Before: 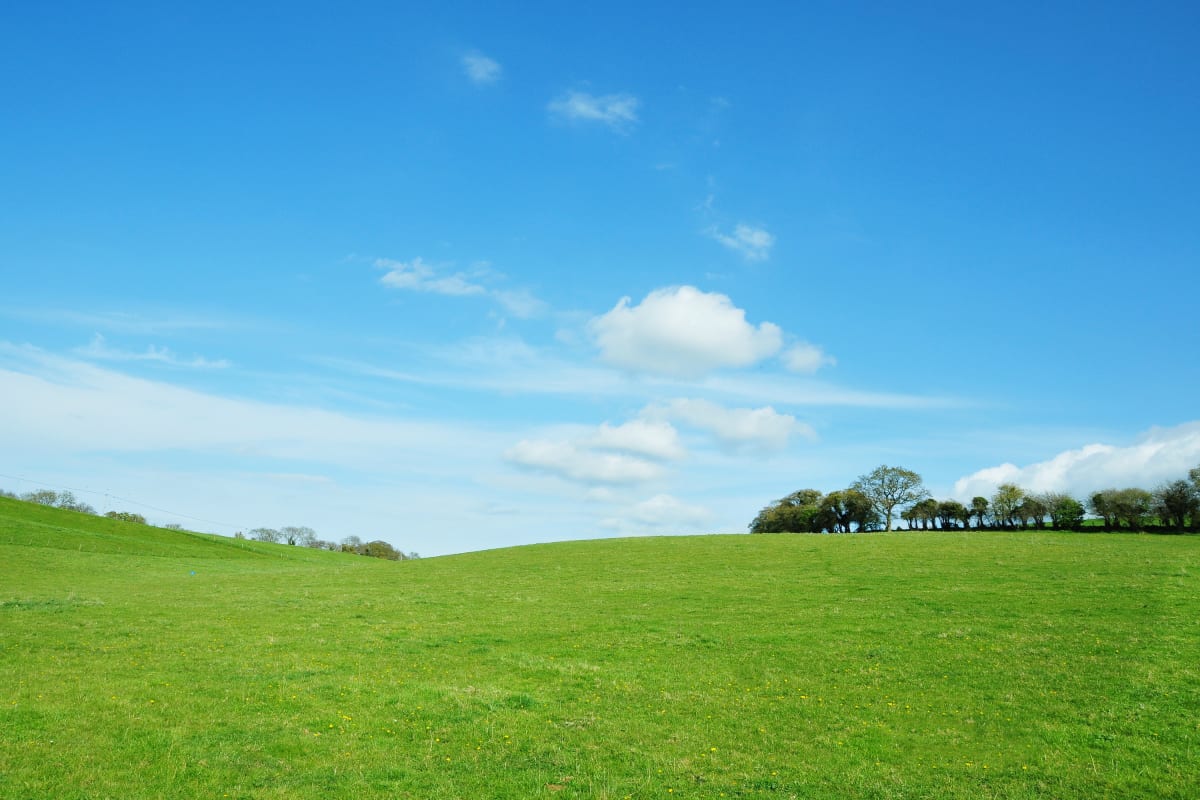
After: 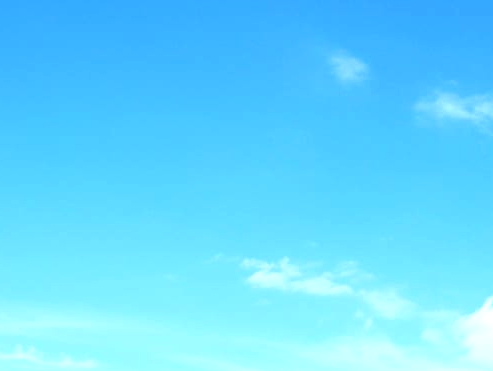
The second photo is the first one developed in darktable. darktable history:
crop and rotate: left 11.164%, top 0.094%, right 47.707%, bottom 53.483%
tone equalizer: -8 EV -0.789 EV, -7 EV -0.727 EV, -6 EV -0.593 EV, -5 EV -0.388 EV, -3 EV 0.386 EV, -2 EV 0.6 EV, -1 EV 0.699 EV, +0 EV 0.739 EV
